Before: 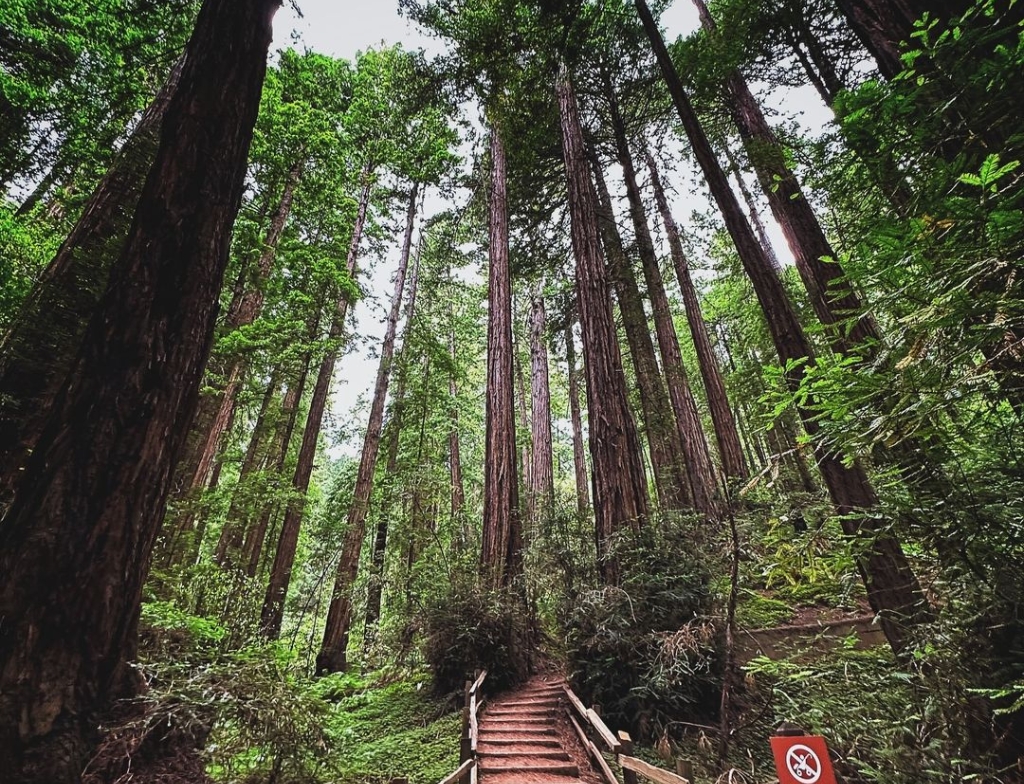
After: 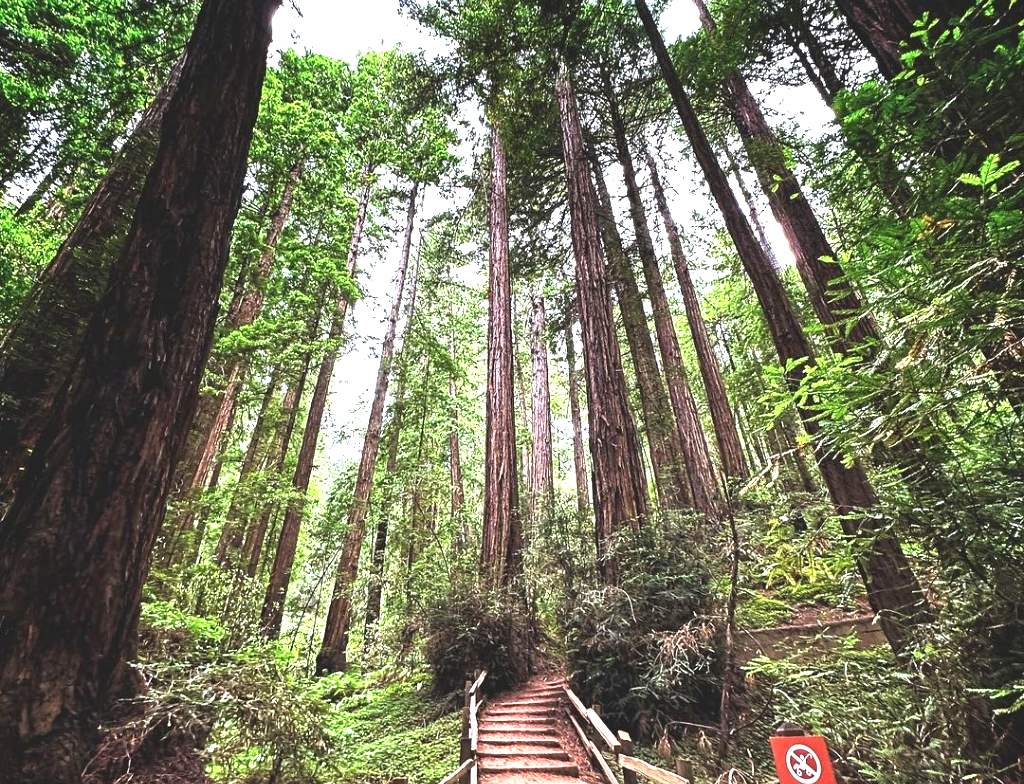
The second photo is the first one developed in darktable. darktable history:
exposure: black level correction 0, exposure 1.35 EV, compensate exposure bias true, compensate highlight preservation false
base curve: curves: ch0 [(0, 0) (0.303, 0.277) (1, 1)]
